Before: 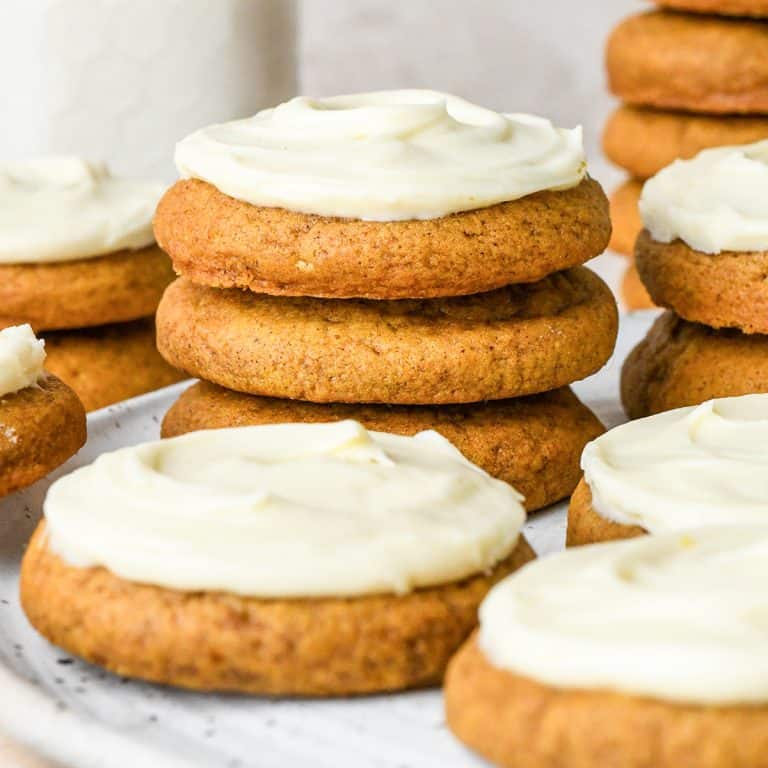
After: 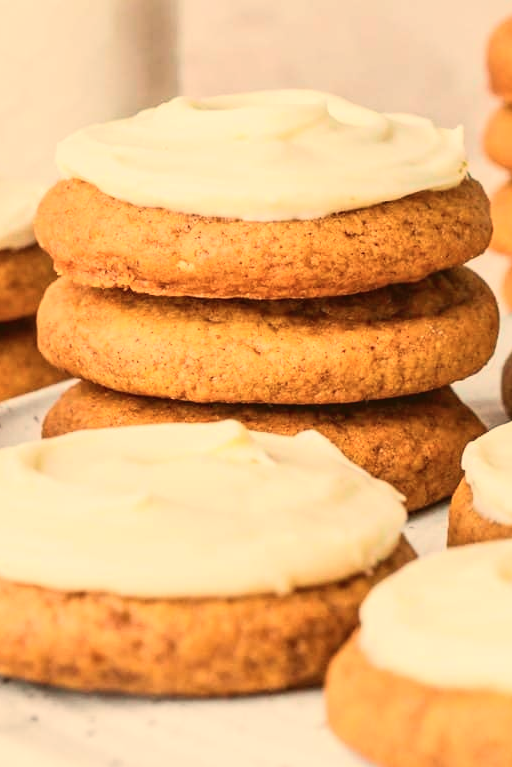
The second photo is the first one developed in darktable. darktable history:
white balance: red 1.123, blue 0.83
crop and rotate: left 15.546%, right 17.787%
tone curve: curves: ch0 [(0, 0.049) (0.175, 0.178) (0.466, 0.498) (0.715, 0.767) (0.819, 0.851) (1, 0.961)]; ch1 [(0, 0) (0.437, 0.398) (0.476, 0.466) (0.505, 0.505) (0.534, 0.544) (0.595, 0.608) (0.641, 0.643) (1, 1)]; ch2 [(0, 0) (0.359, 0.379) (0.437, 0.44) (0.489, 0.495) (0.518, 0.537) (0.579, 0.579) (1, 1)], color space Lab, independent channels, preserve colors none
